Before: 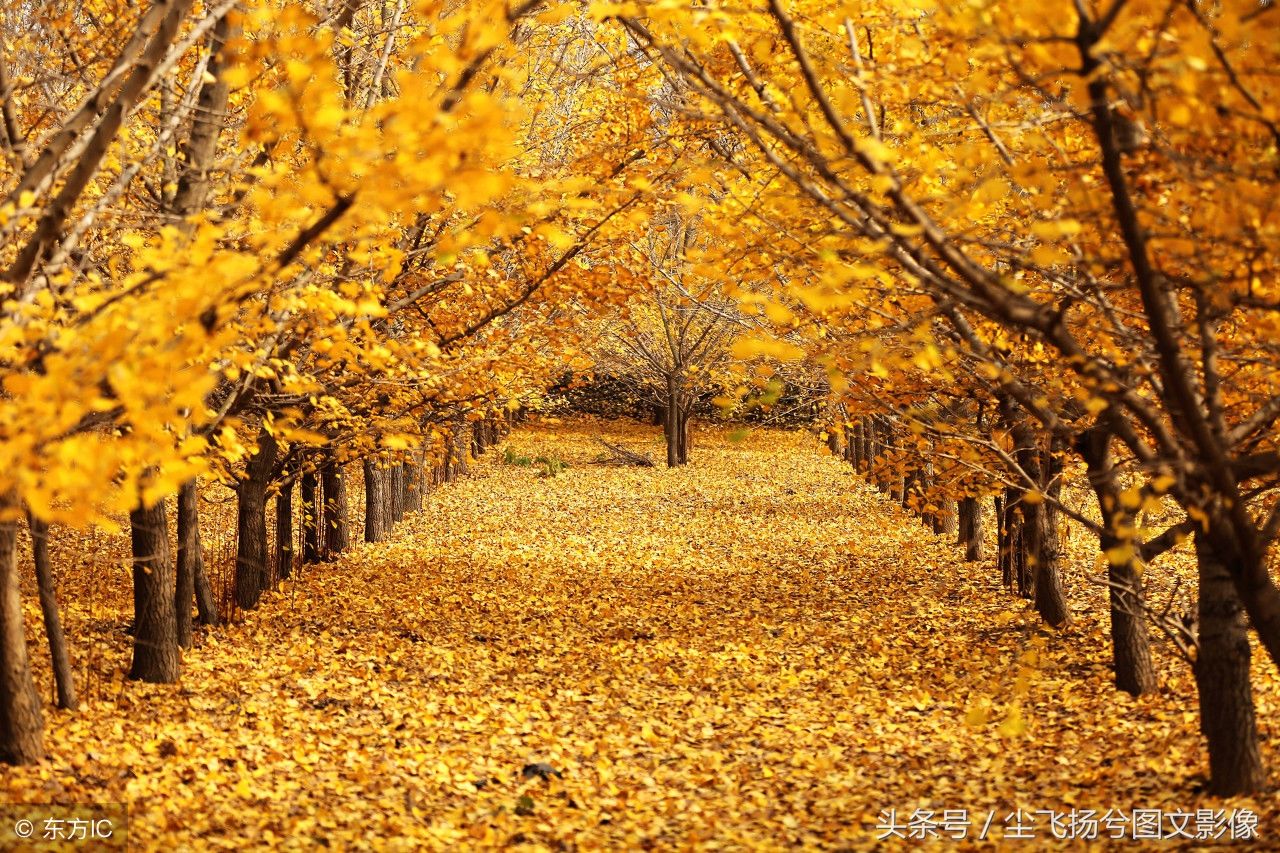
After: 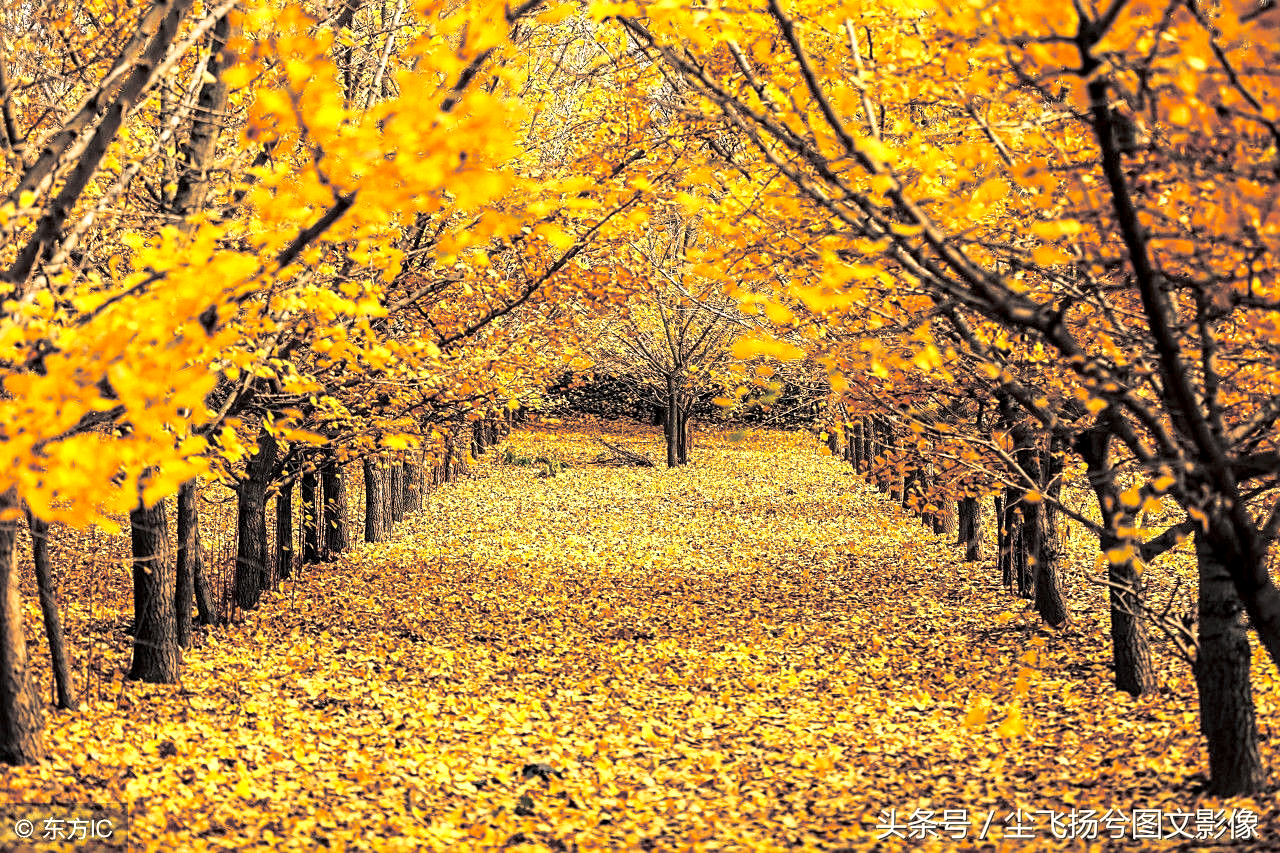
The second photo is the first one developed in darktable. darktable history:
contrast brightness saturation: contrast 0.2, brightness 0.16, saturation 0.22
local contrast: detail 150%
split-toning: shadows › hue 205.2°, shadows › saturation 0.29, highlights › hue 50.4°, highlights › saturation 0.38, balance -49.9
sharpen: on, module defaults
